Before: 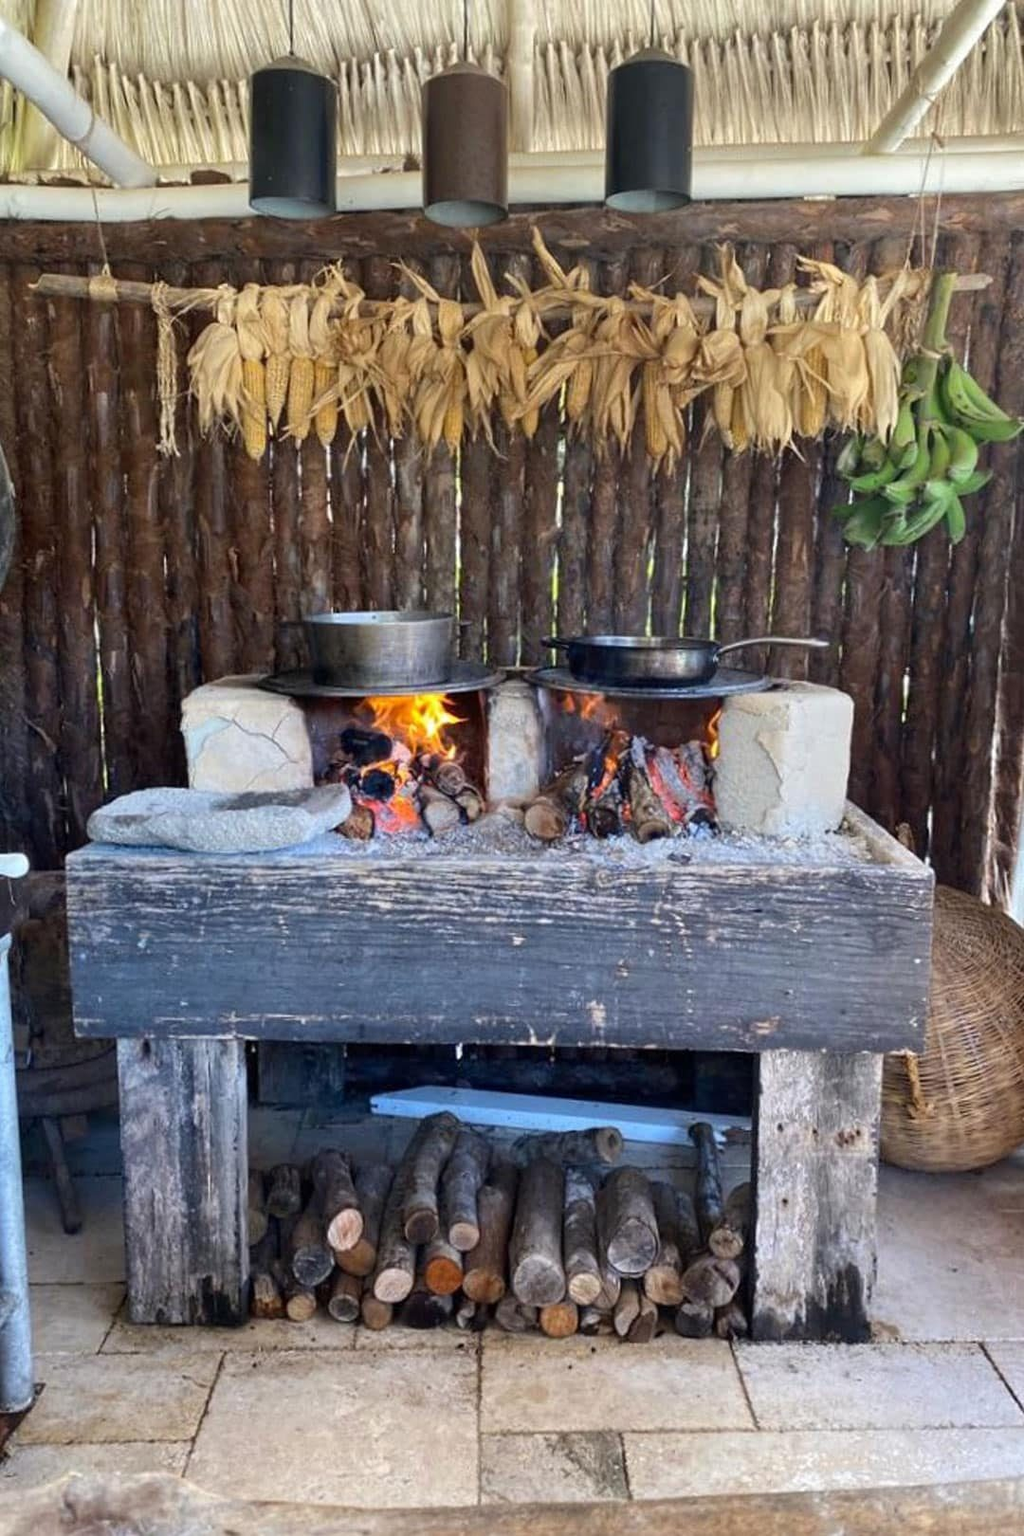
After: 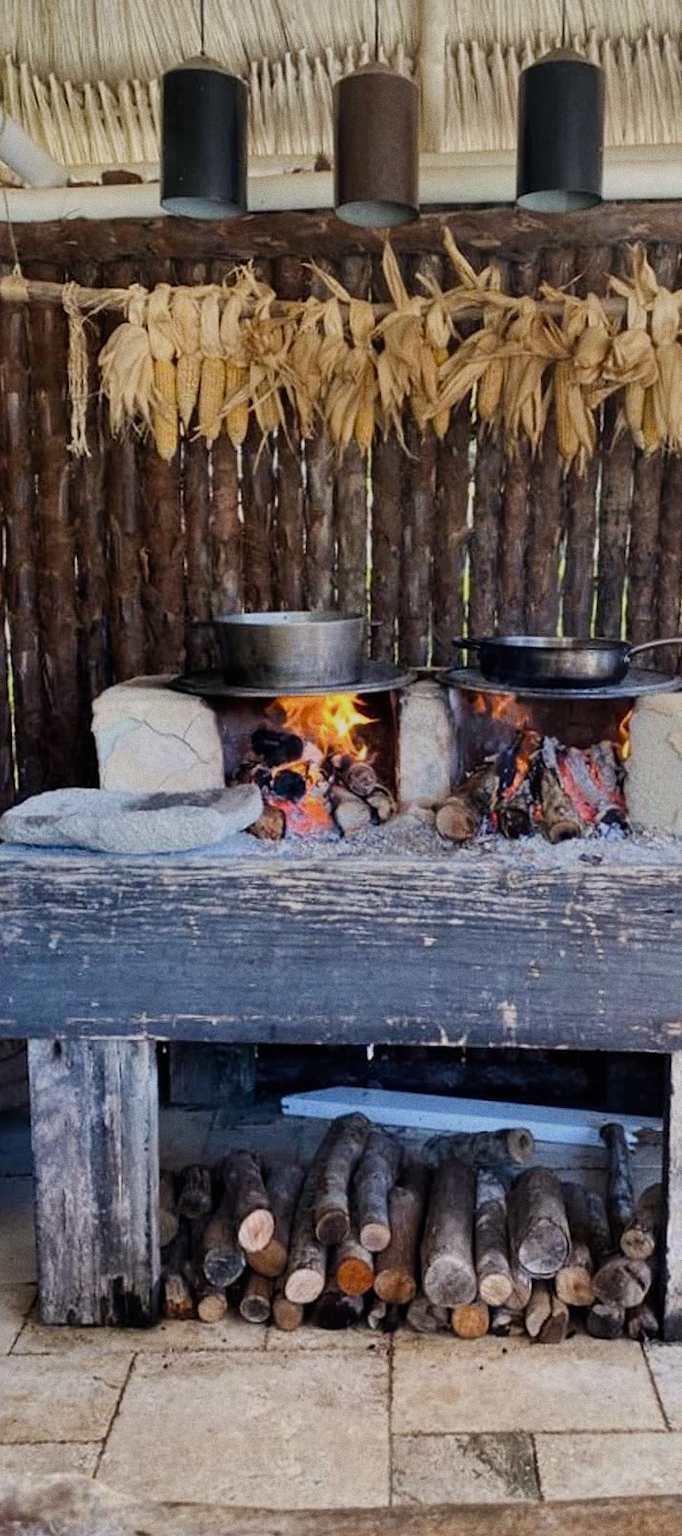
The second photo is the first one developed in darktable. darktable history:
crop and rotate: left 8.786%, right 24.548%
color balance rgb: shadows lift › chroma 1%, shadows lift › hue 28.8°, power › hue 60°, highlights gain › chroma 1%, highlights gain › hue 60°, global offset › luminance 0.25%, perceptual saturation grading › highlights -20%, perceptual saturation grading › shadows 20%, perceptual brilliance grading › highlights 10%, perceptual brilliance grading › shadows -5%, global vibrance 19.67%
grain: on, module defaults
shadows and highlights: shadows 20.91, highlights -82.73, soften with gaussian
filmic rgb: black relative exposure -7.65 EV, white relative exposure 4.56 EV, hardness 3.61
exposure: black level correction 0, exposure 0.2 EV, compensate exposure bias true, compensate highlight preservation false
graduated density: rotation 5.63°, offset 76.9
